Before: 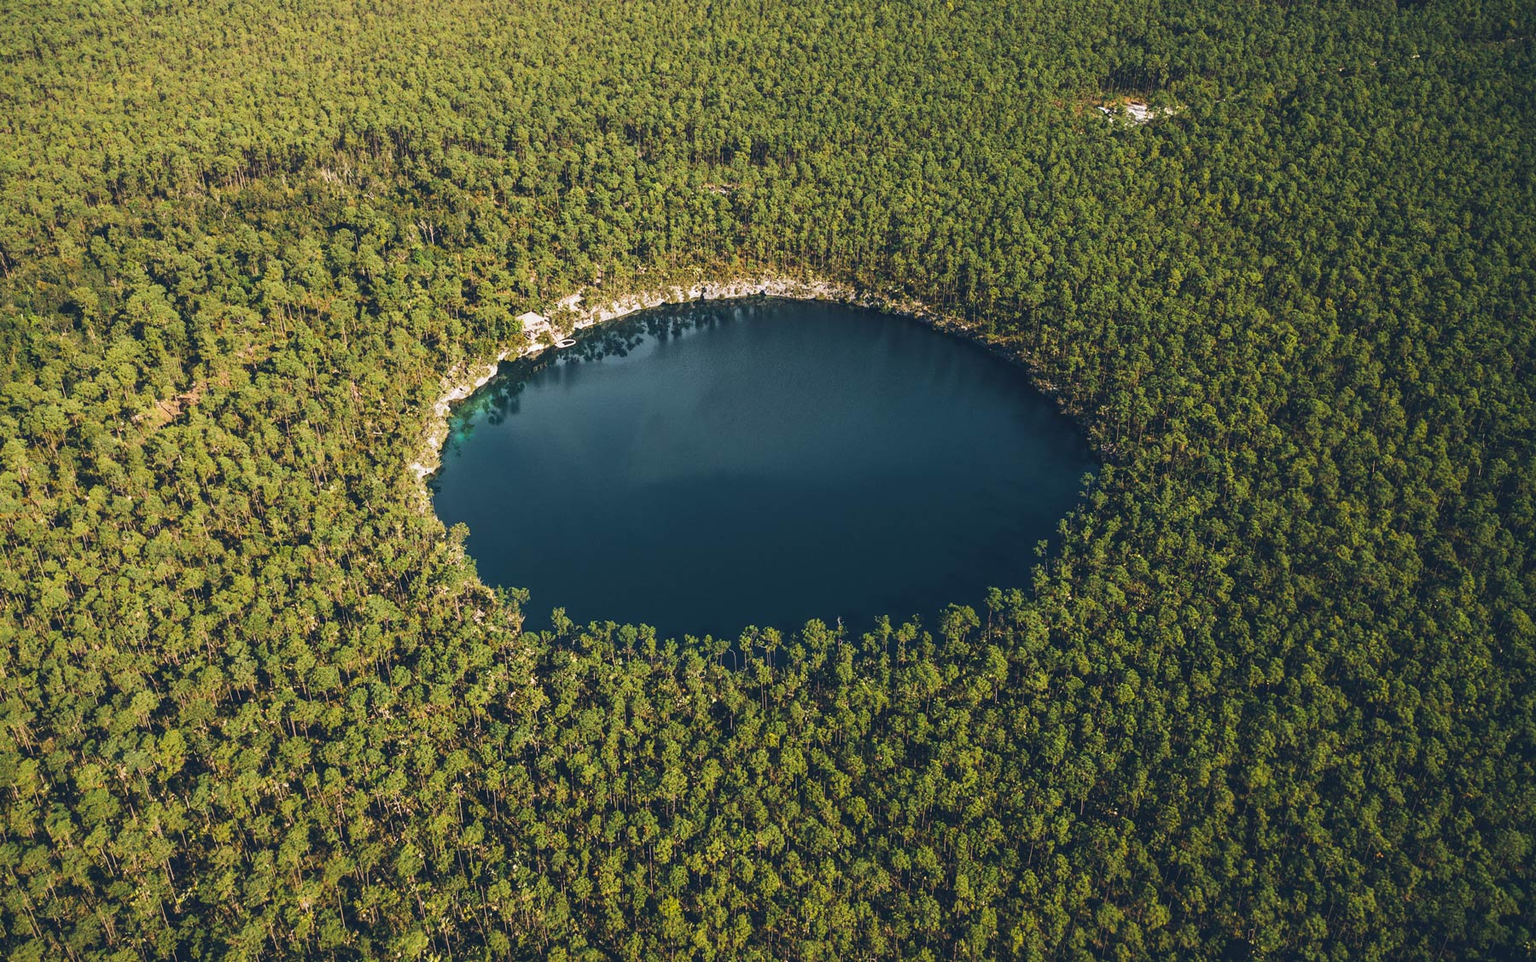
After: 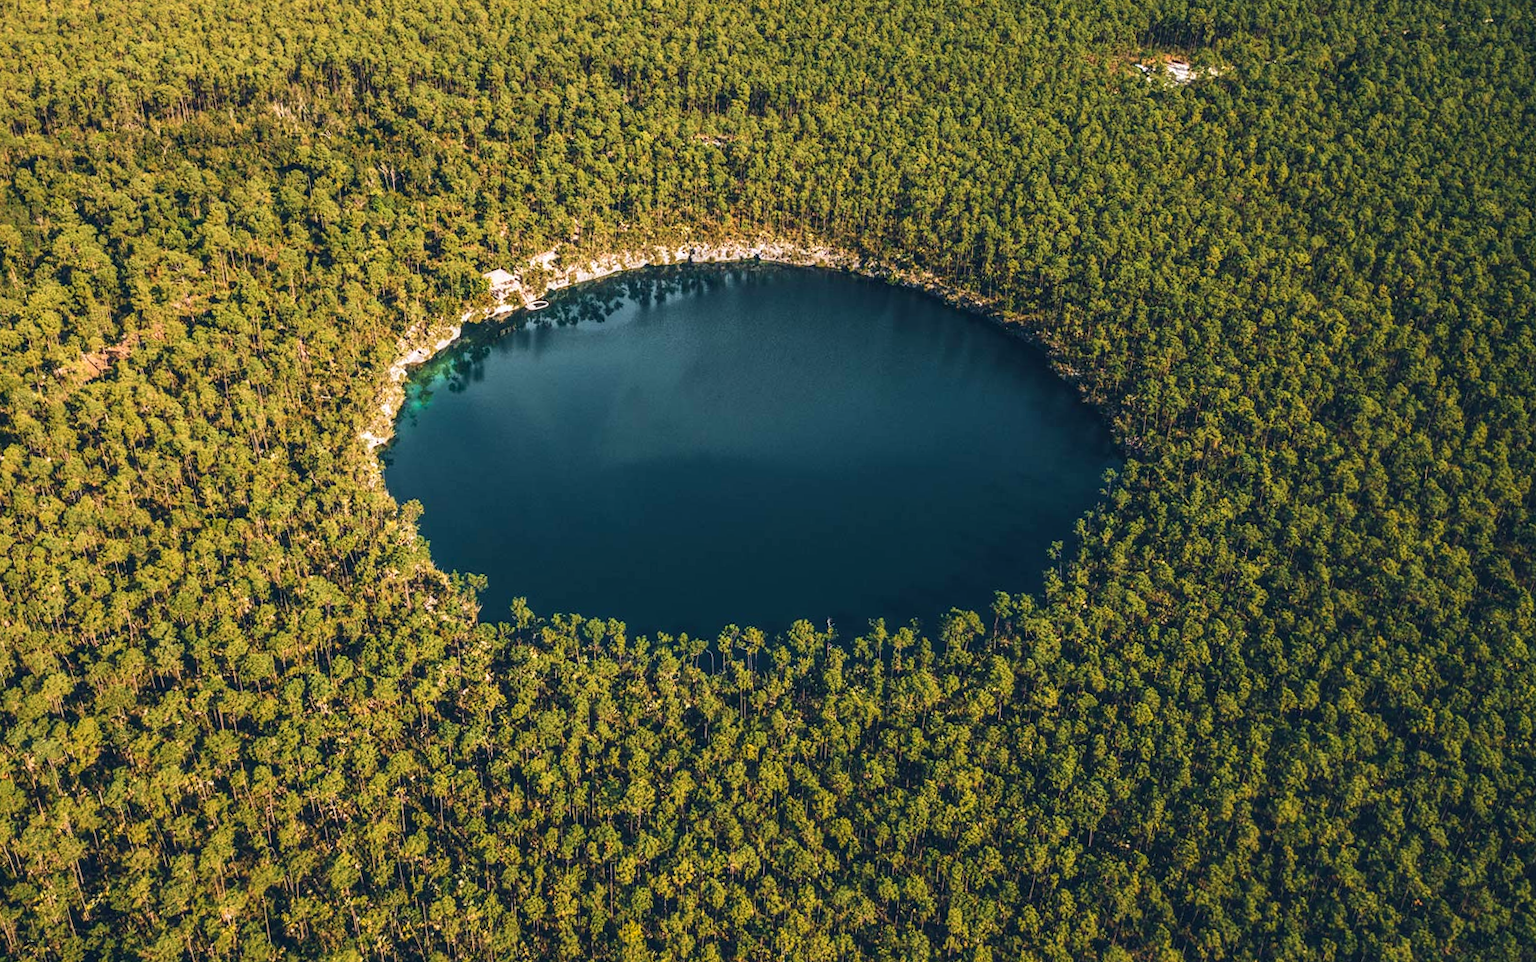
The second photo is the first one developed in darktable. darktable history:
crop and rotate: angle -1.98°, left 3.144%, top 3.917%, right 1.524%, bottom 0.633%
local contrast: detail 130%
velvia: on, module defaults
color zones: curves: ch1 [(0.239, 0.552) (0.75, 0.5)]; ch2 [(0.25, 0.462) (0.749, 0.457)]
